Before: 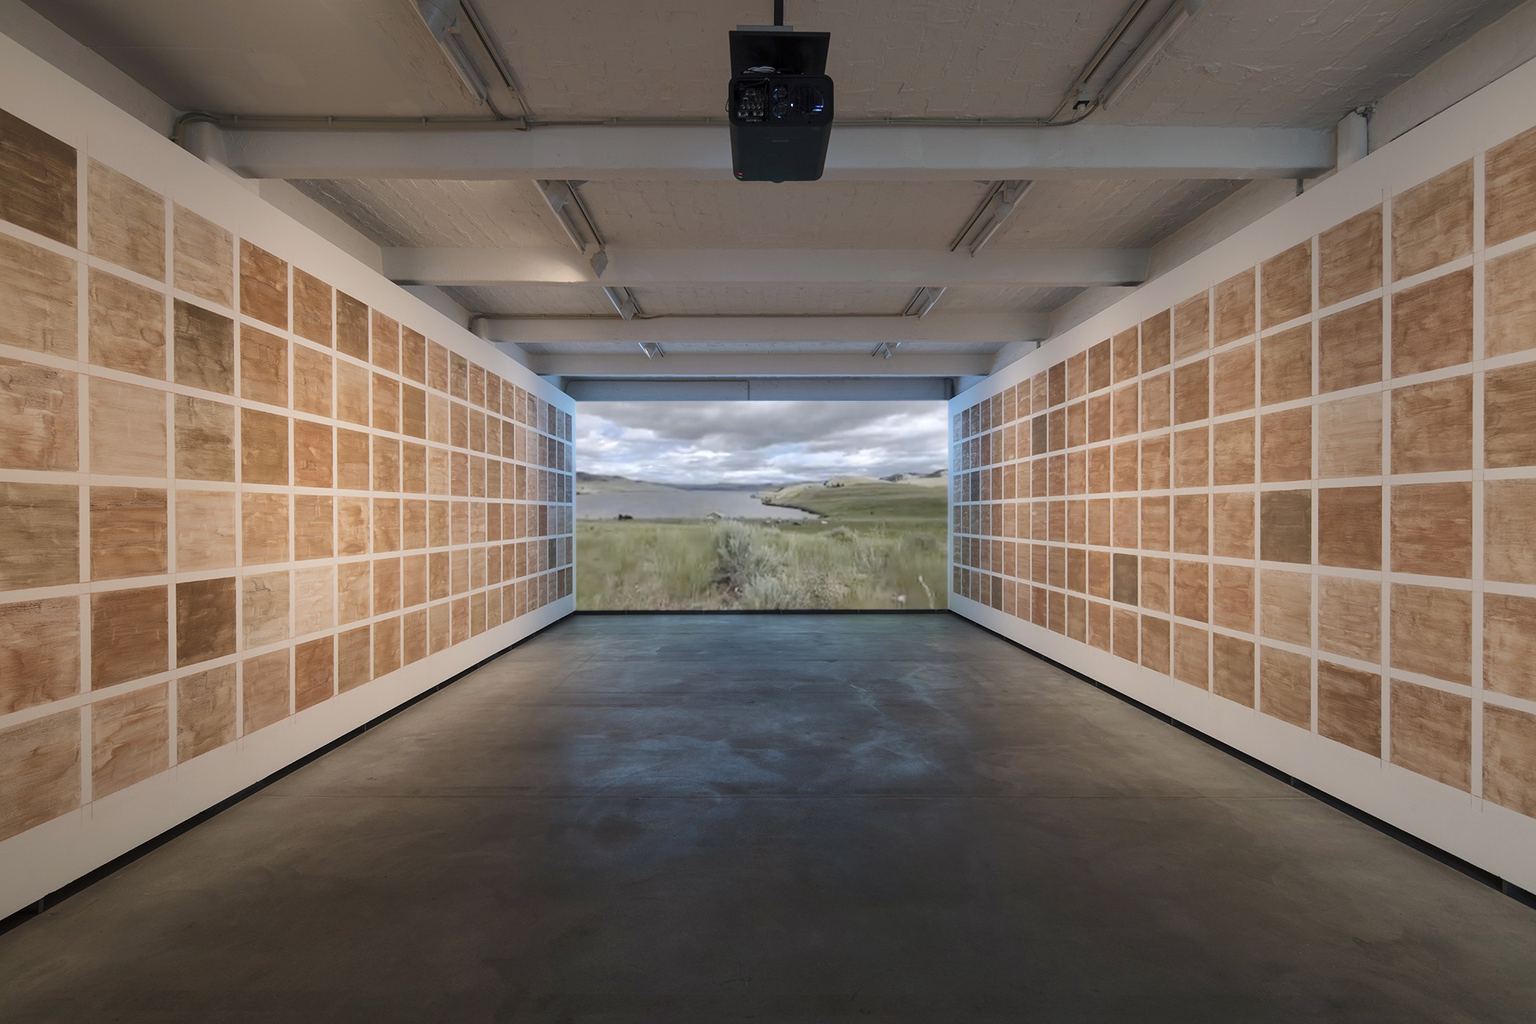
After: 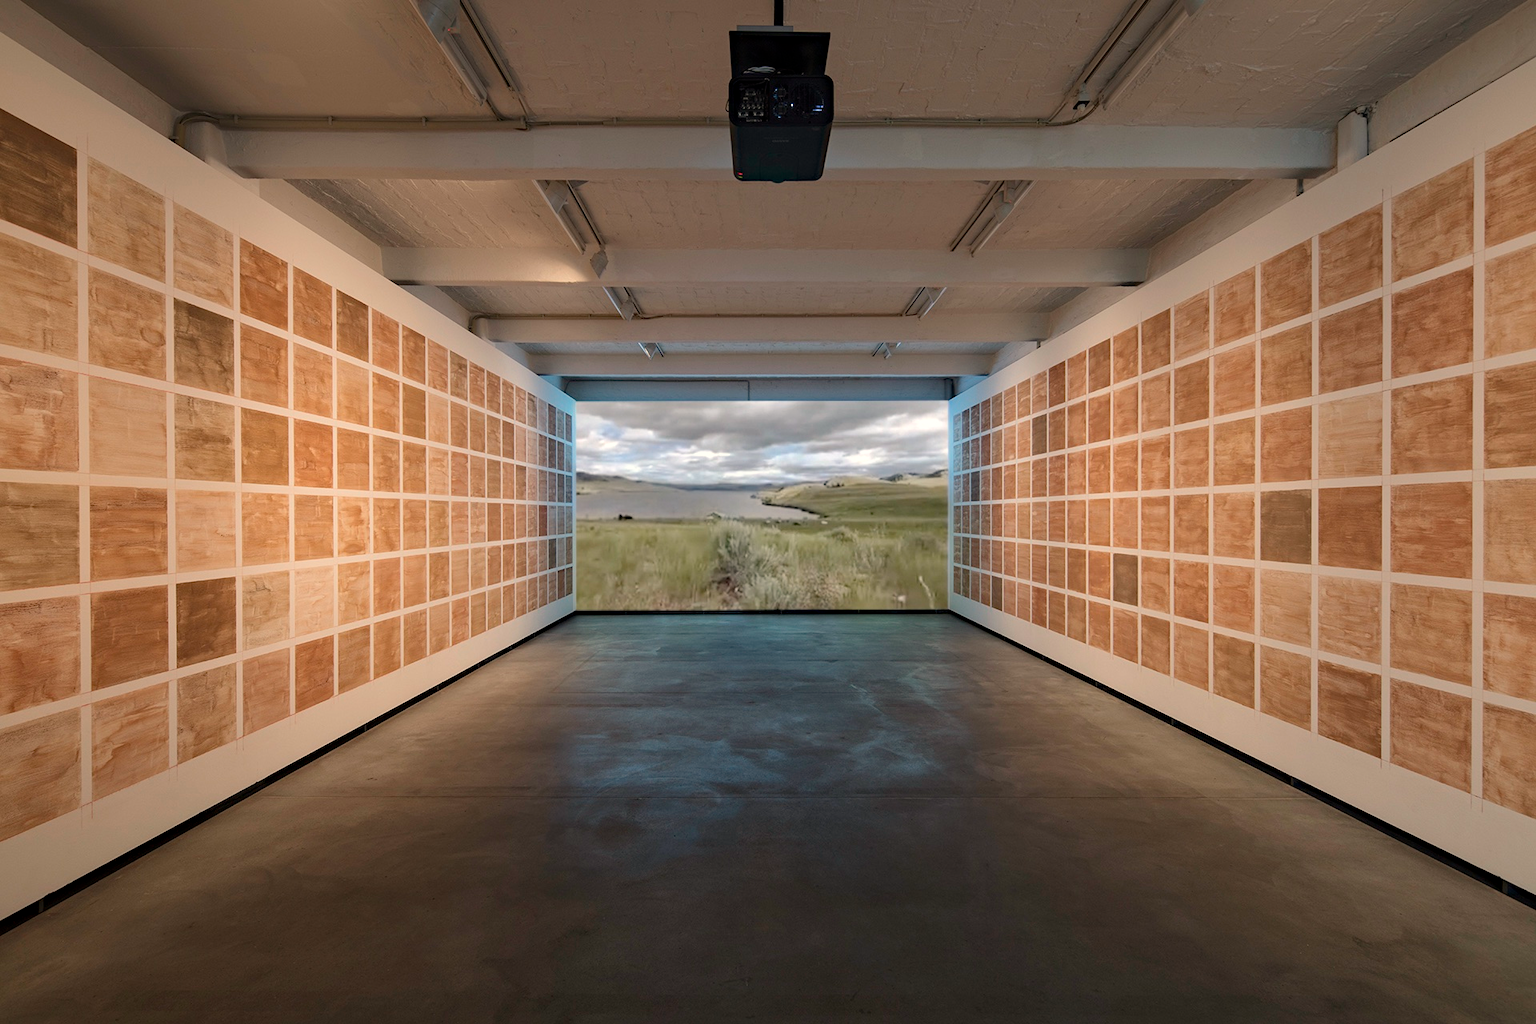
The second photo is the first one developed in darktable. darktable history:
white balance: red 1.045, blue 0.932
haze removal: compatibility mode true, adaptive false
